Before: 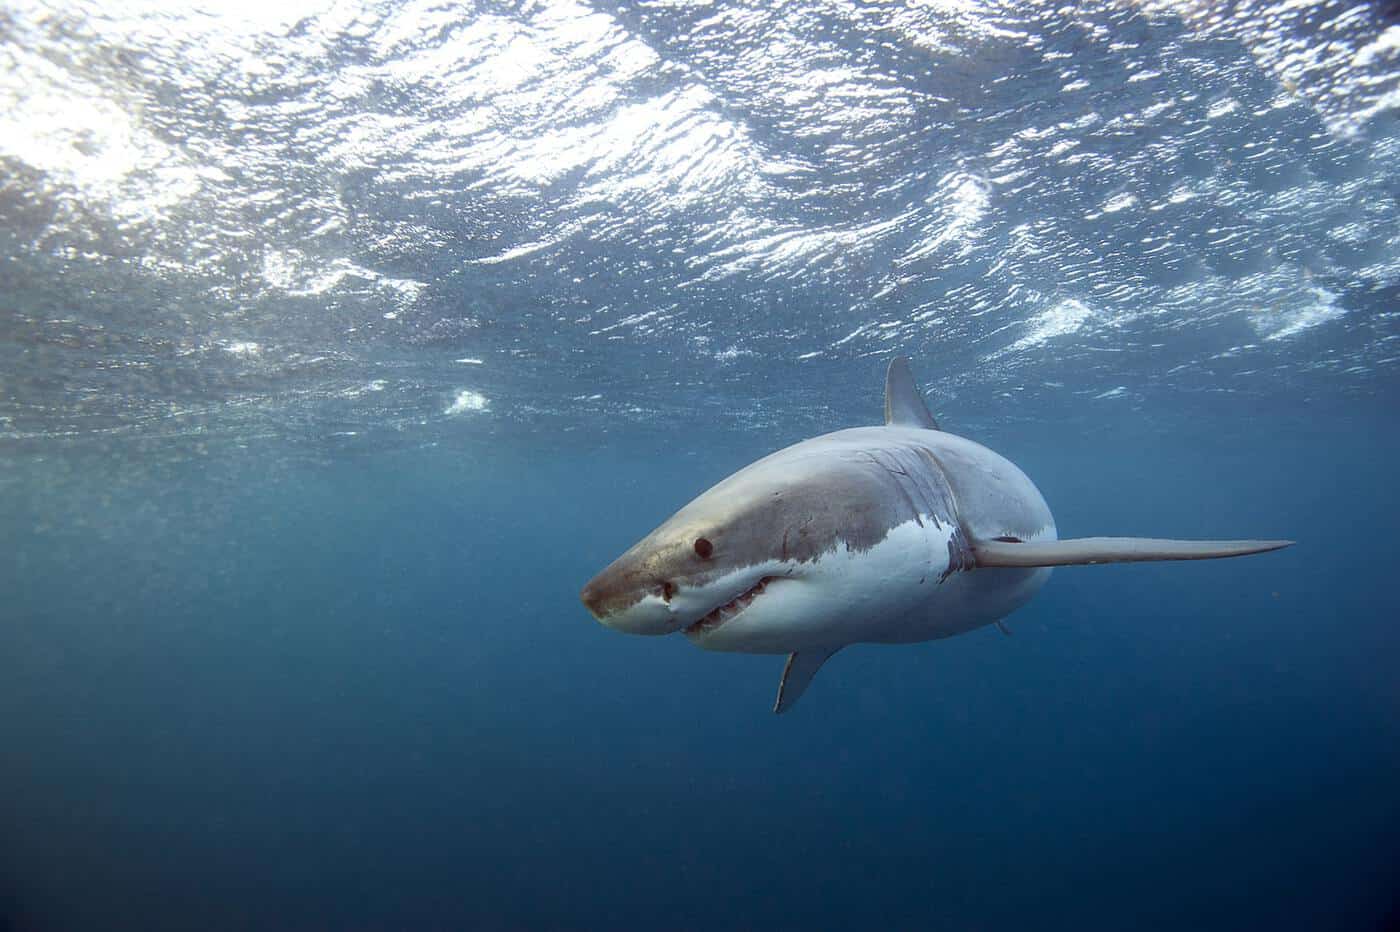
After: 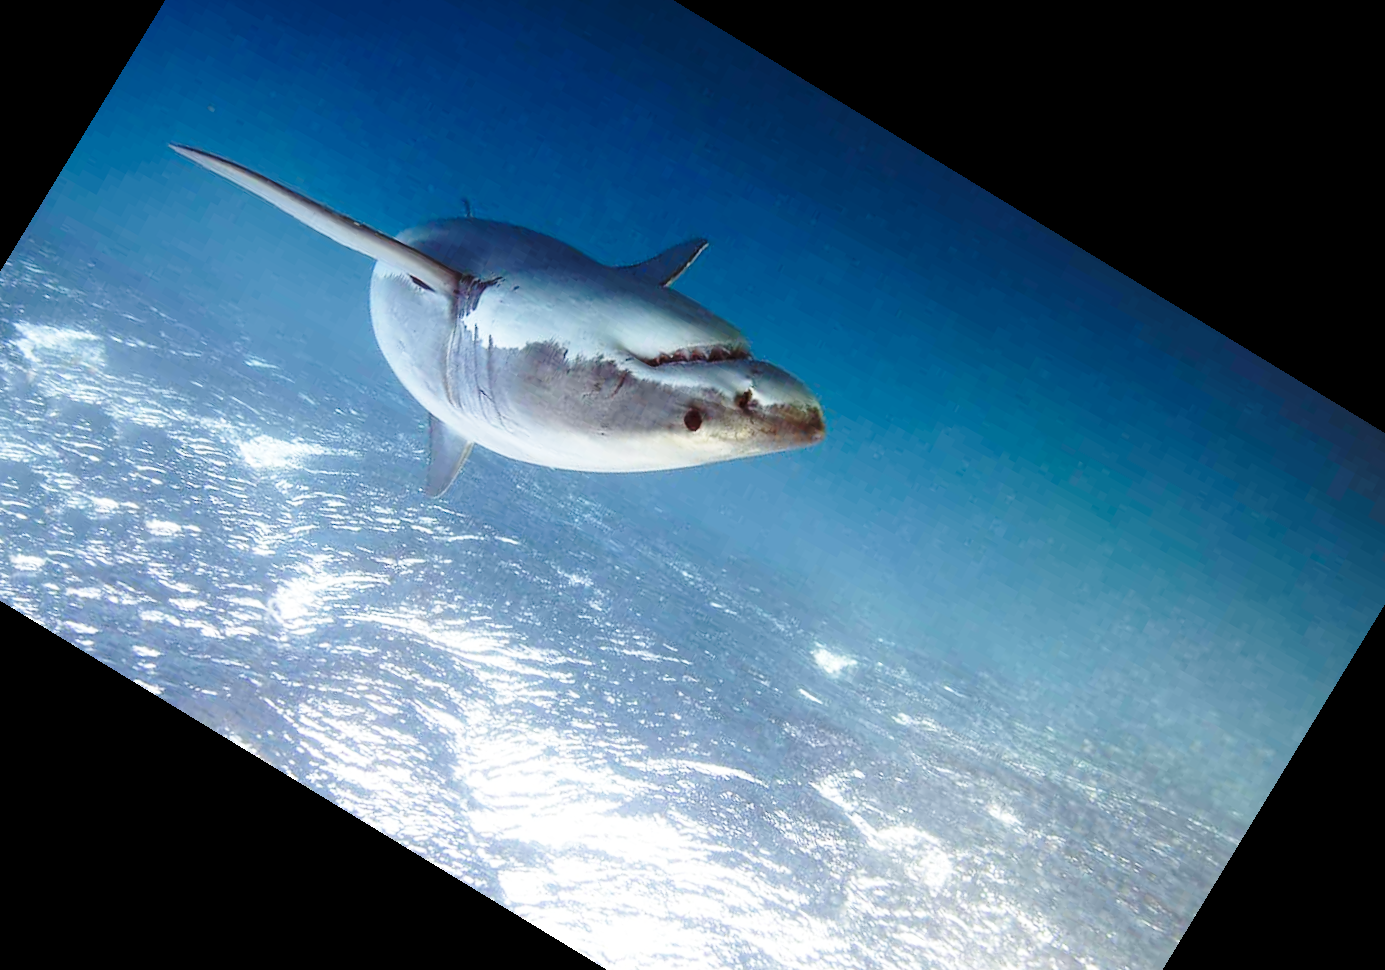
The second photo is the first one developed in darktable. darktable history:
crop and rotate: angle 148.68°, left 9.111%, top 15.603%, right 4.588%, bottom 17.041%
base curve: curves: ch0 [(0, 0) (0.036, 0.037) (0.121, 0.228) (0.46, 0.76) (0.859, 0.983) (1, 1)], preserve colors none
rotate and perspective: rotation -3°, crop left 0.031, crop right 0.968, crop top 0.07, crop bottom 0.93
